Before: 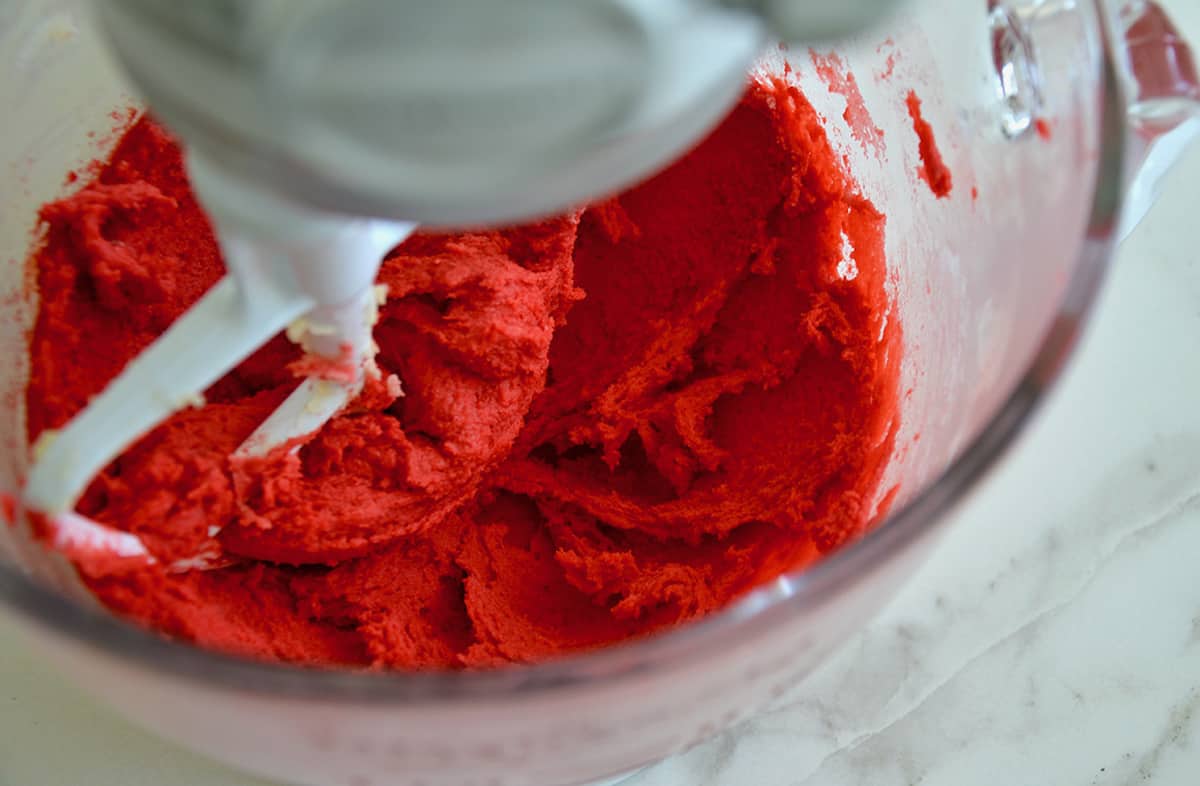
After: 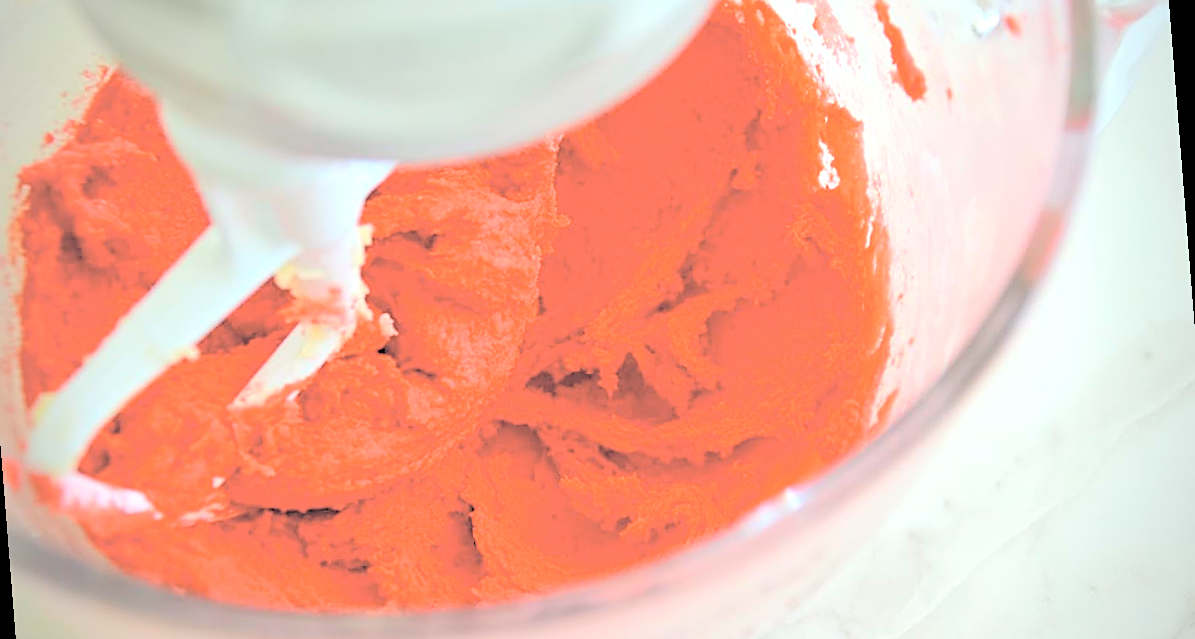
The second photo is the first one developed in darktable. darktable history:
crop and rotate: left 2.991%, top 13.302%, right 1.981%, bottom 12.636%
sharpen: on, module defaults
exposure: exposure 0.6 EV, compensate highlight preservation false
rotate and perspective: rotation -4.2°, shear 0.006, automatic cropping off
contrast brightness saturation: brightness 1
color correction: highlights b* 3
vignetting: fall-off radius 60.92%
